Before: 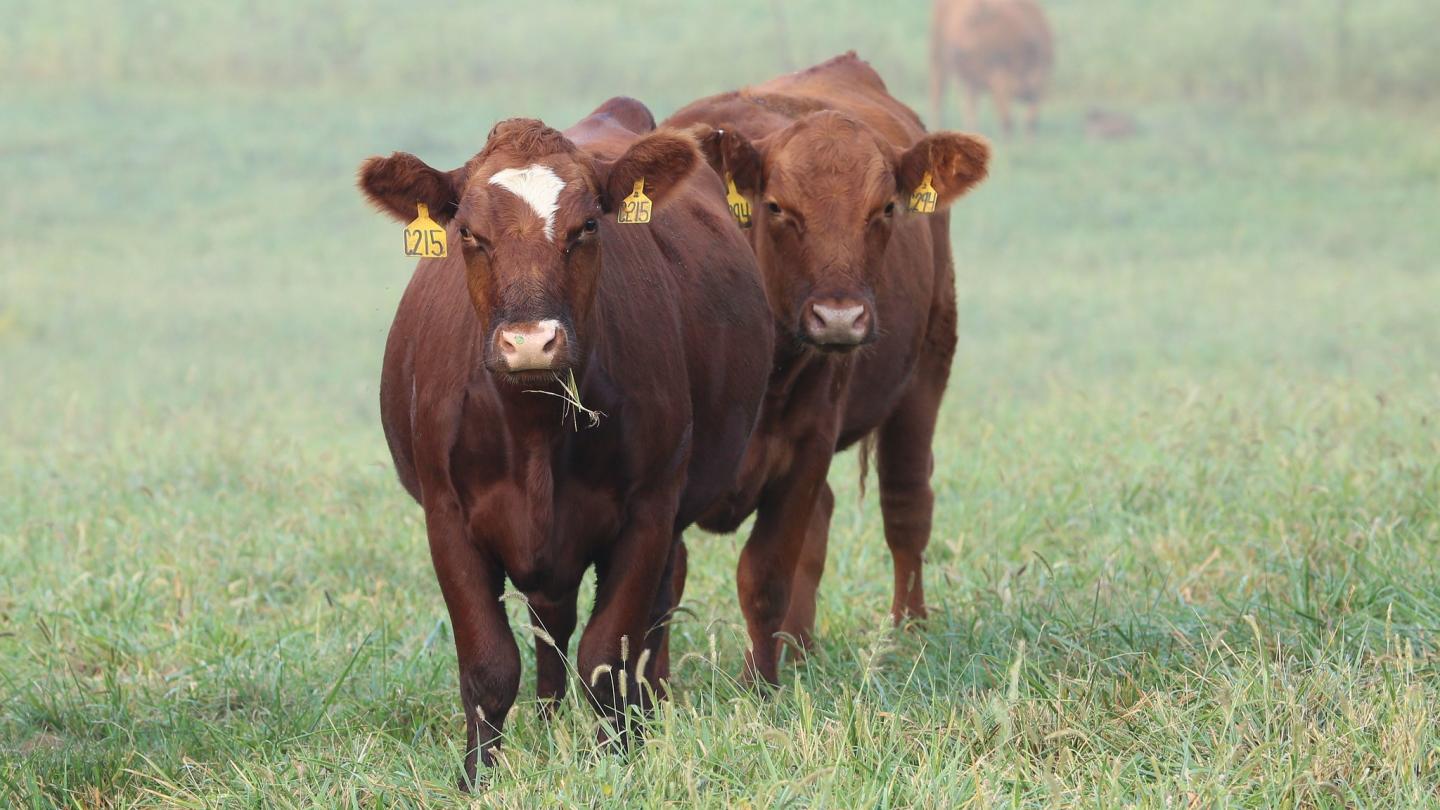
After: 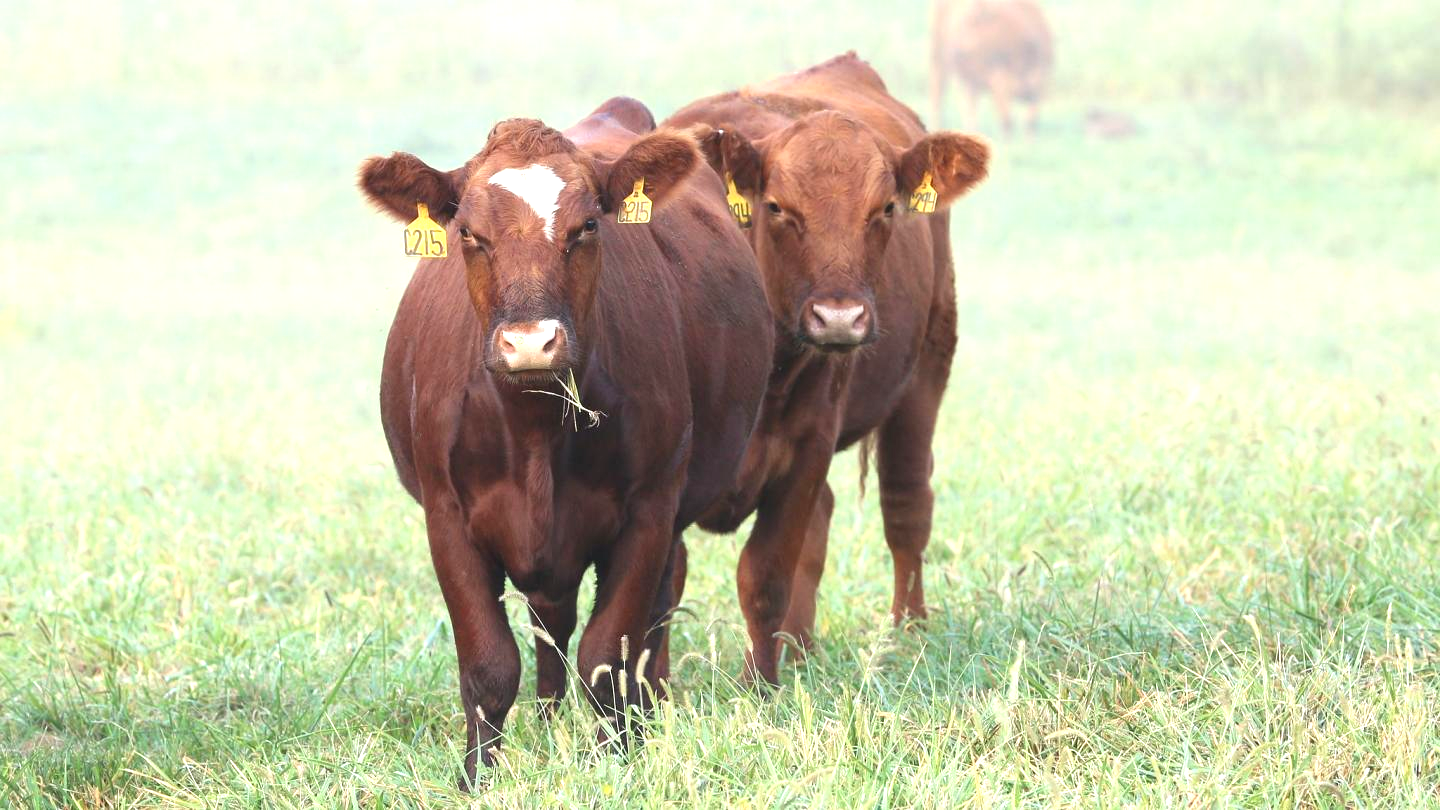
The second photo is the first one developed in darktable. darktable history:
exposure: black level correction 0, exposure 0.948 EV, compensate exposure bias true, compensate highlight preservation false
